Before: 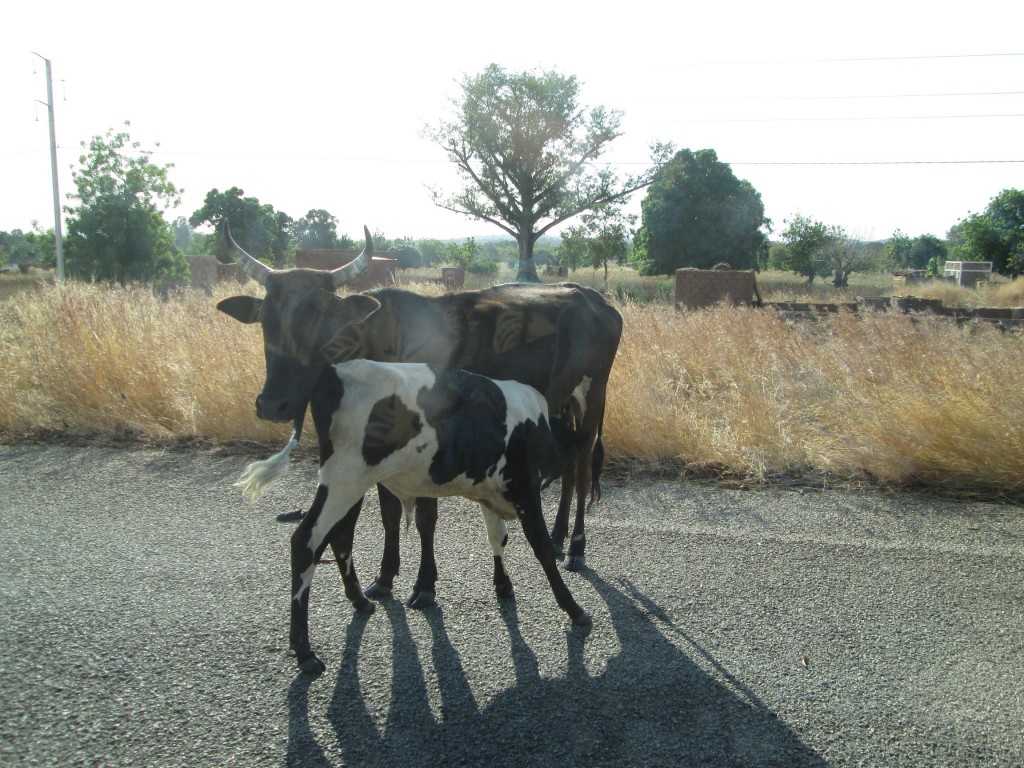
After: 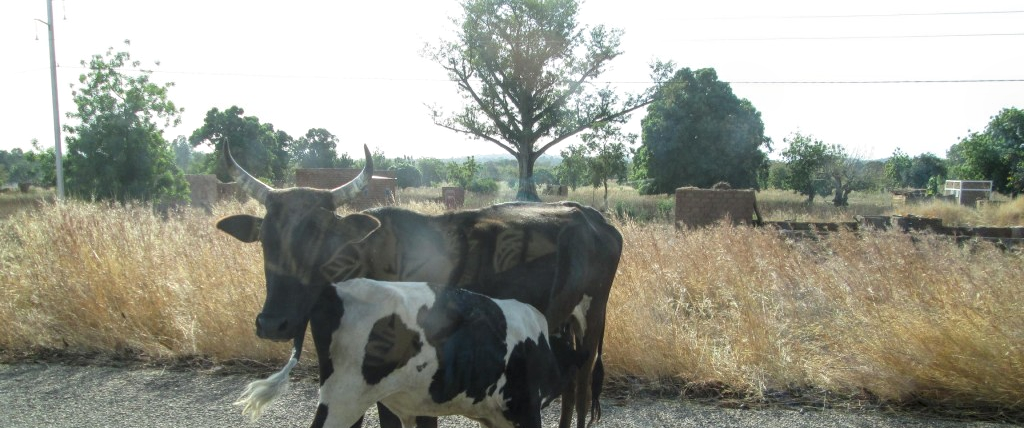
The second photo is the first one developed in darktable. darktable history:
crop and rotate: top 10.61%, bottom 33.619%
local contrast: on, module defaults
